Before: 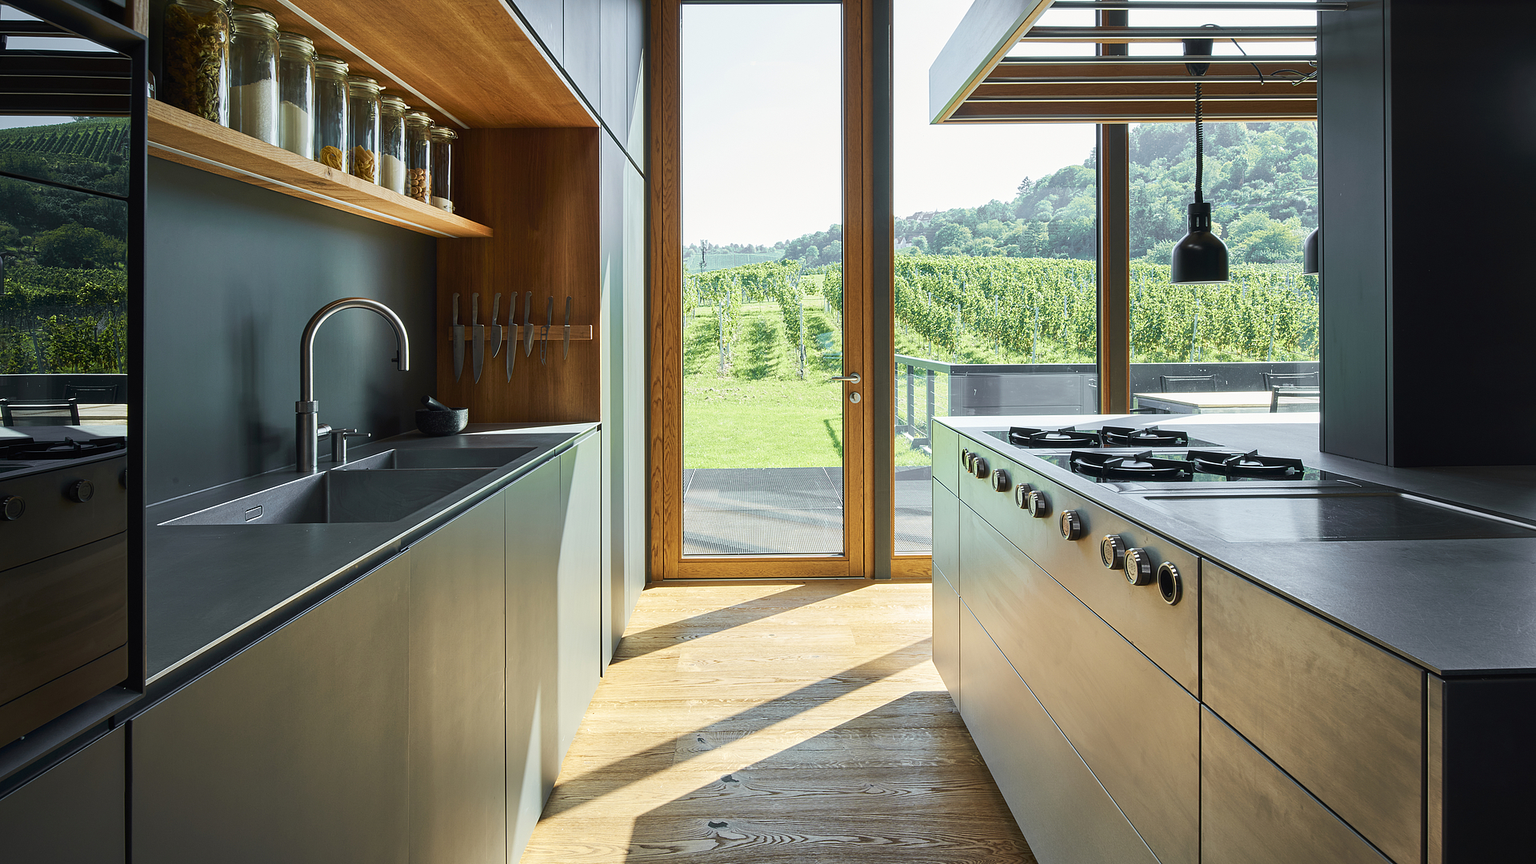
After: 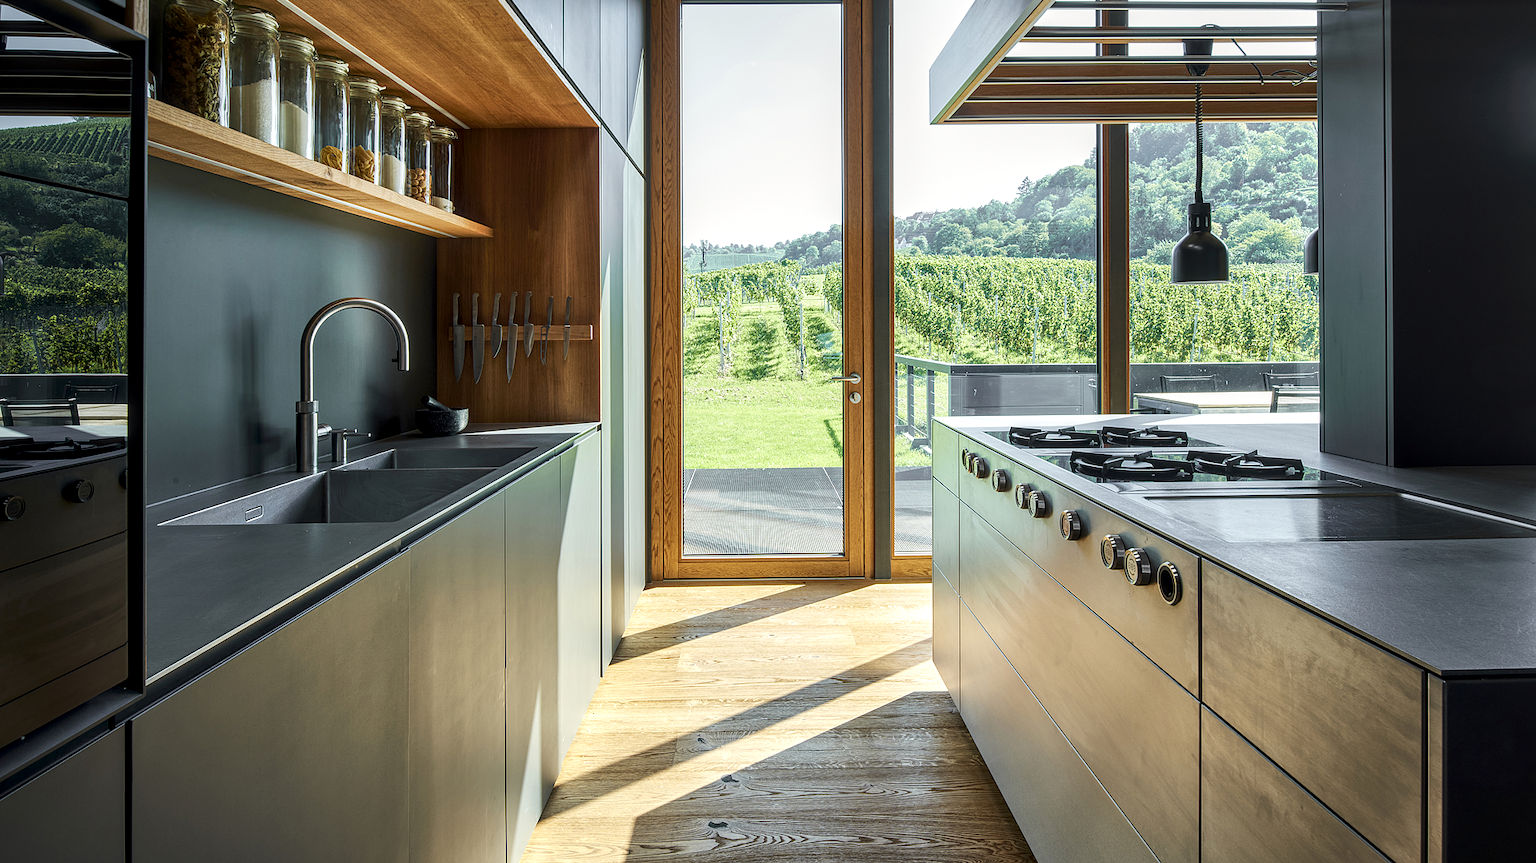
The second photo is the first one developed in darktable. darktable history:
local contrast: highlights 61%, detail 143%, midtone range 0.428
crop: bottom 0.071%
